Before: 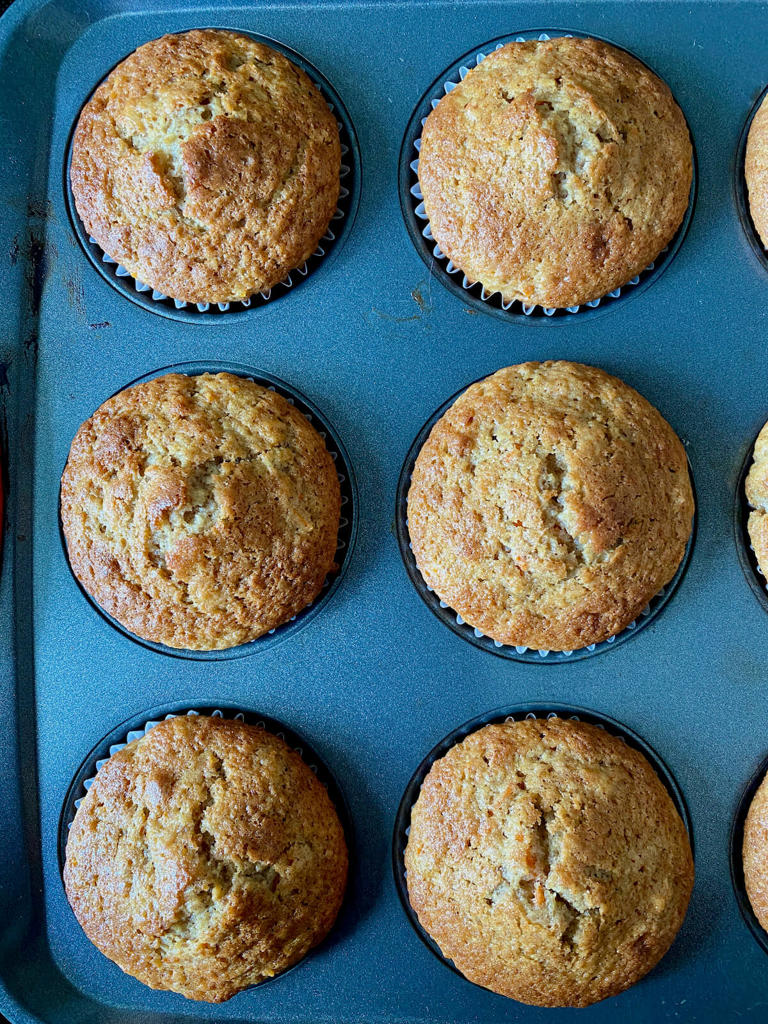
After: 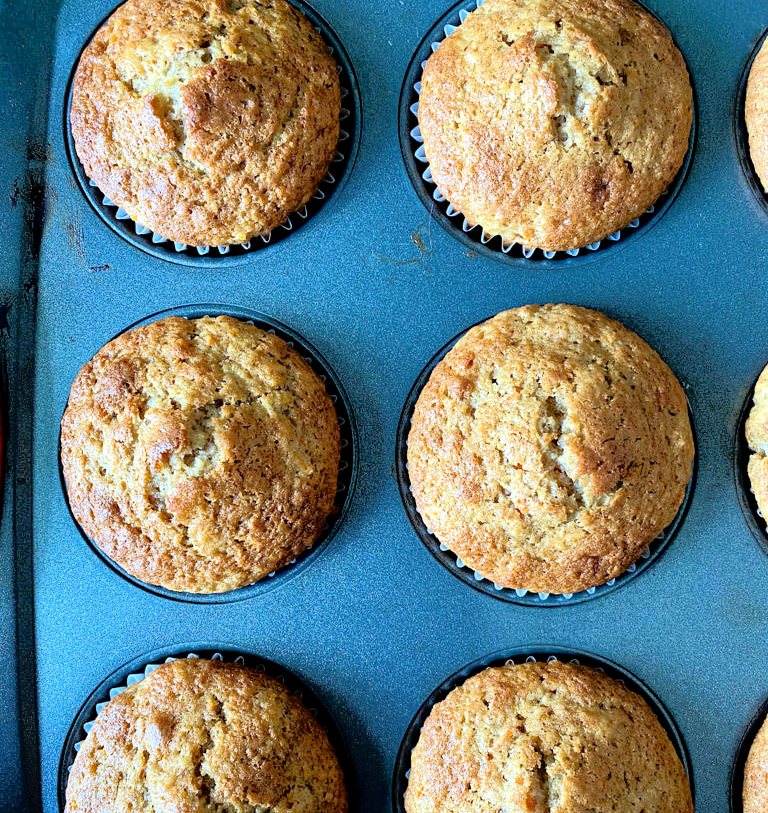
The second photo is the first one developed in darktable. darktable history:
exposure: black level correction 0.001, exposure 0.499 EV, compensate exposure bias true, compensate highlight preservation false
crop and rotate: top 5.649%, bottom 14.867%
tone equalizer: -8 EV -1.82 EV, -7 EV -1.13 EV, -6 EV -1.59 EV, edges refinement/feathering 500, mask exposure compensation -1.57 EV, preserve details no
